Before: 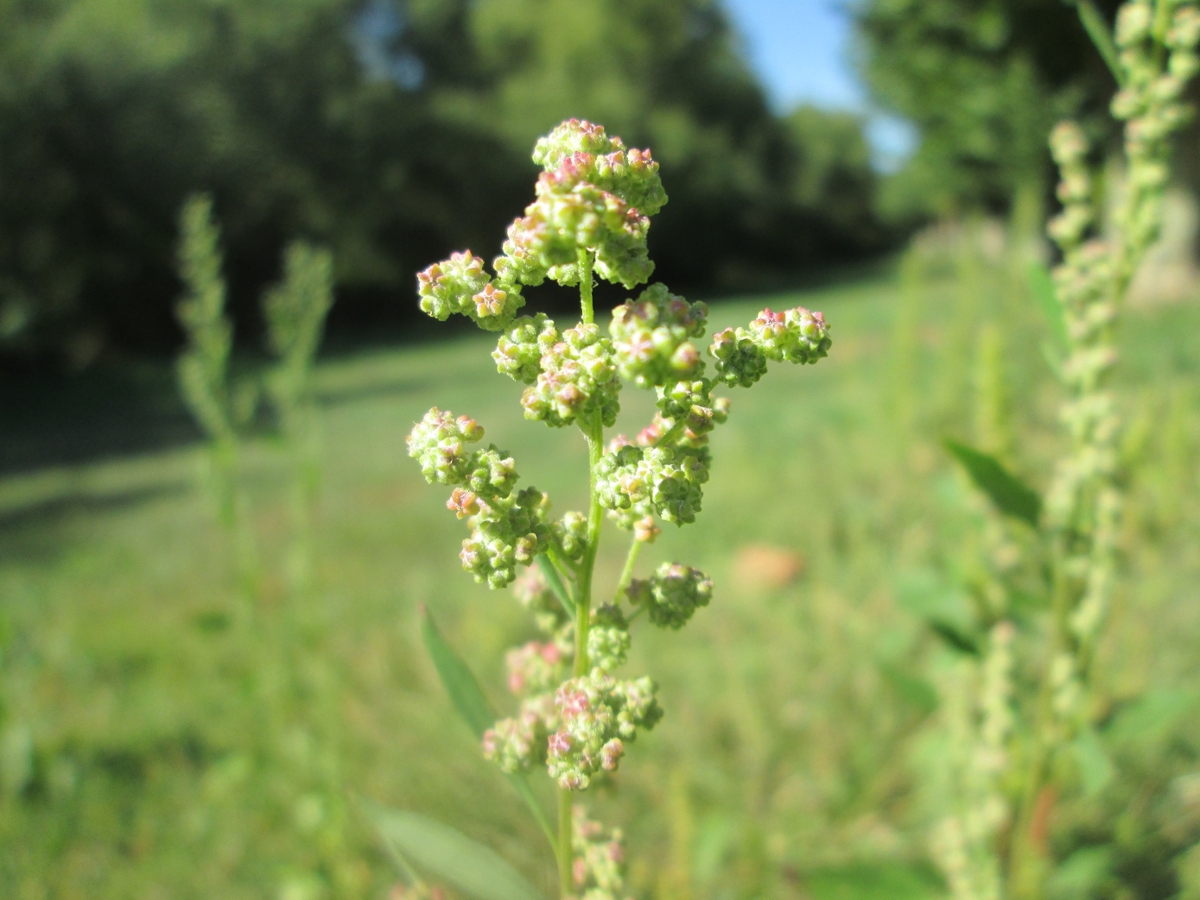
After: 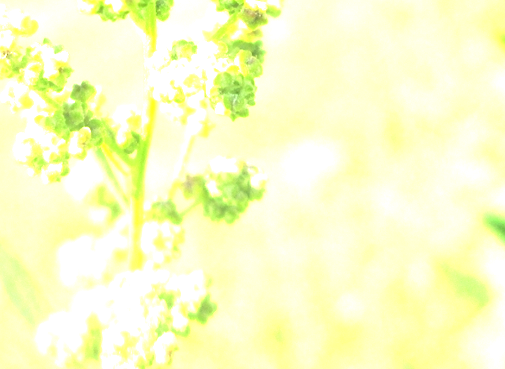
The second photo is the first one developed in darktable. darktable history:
crop: left 37.221%, top 45.169%, right 20.63%, bottom 13.777%
exposure: black level correction 0, exposure 2.327 EV, compensate exposure bias true, compensate highlight preservation false
